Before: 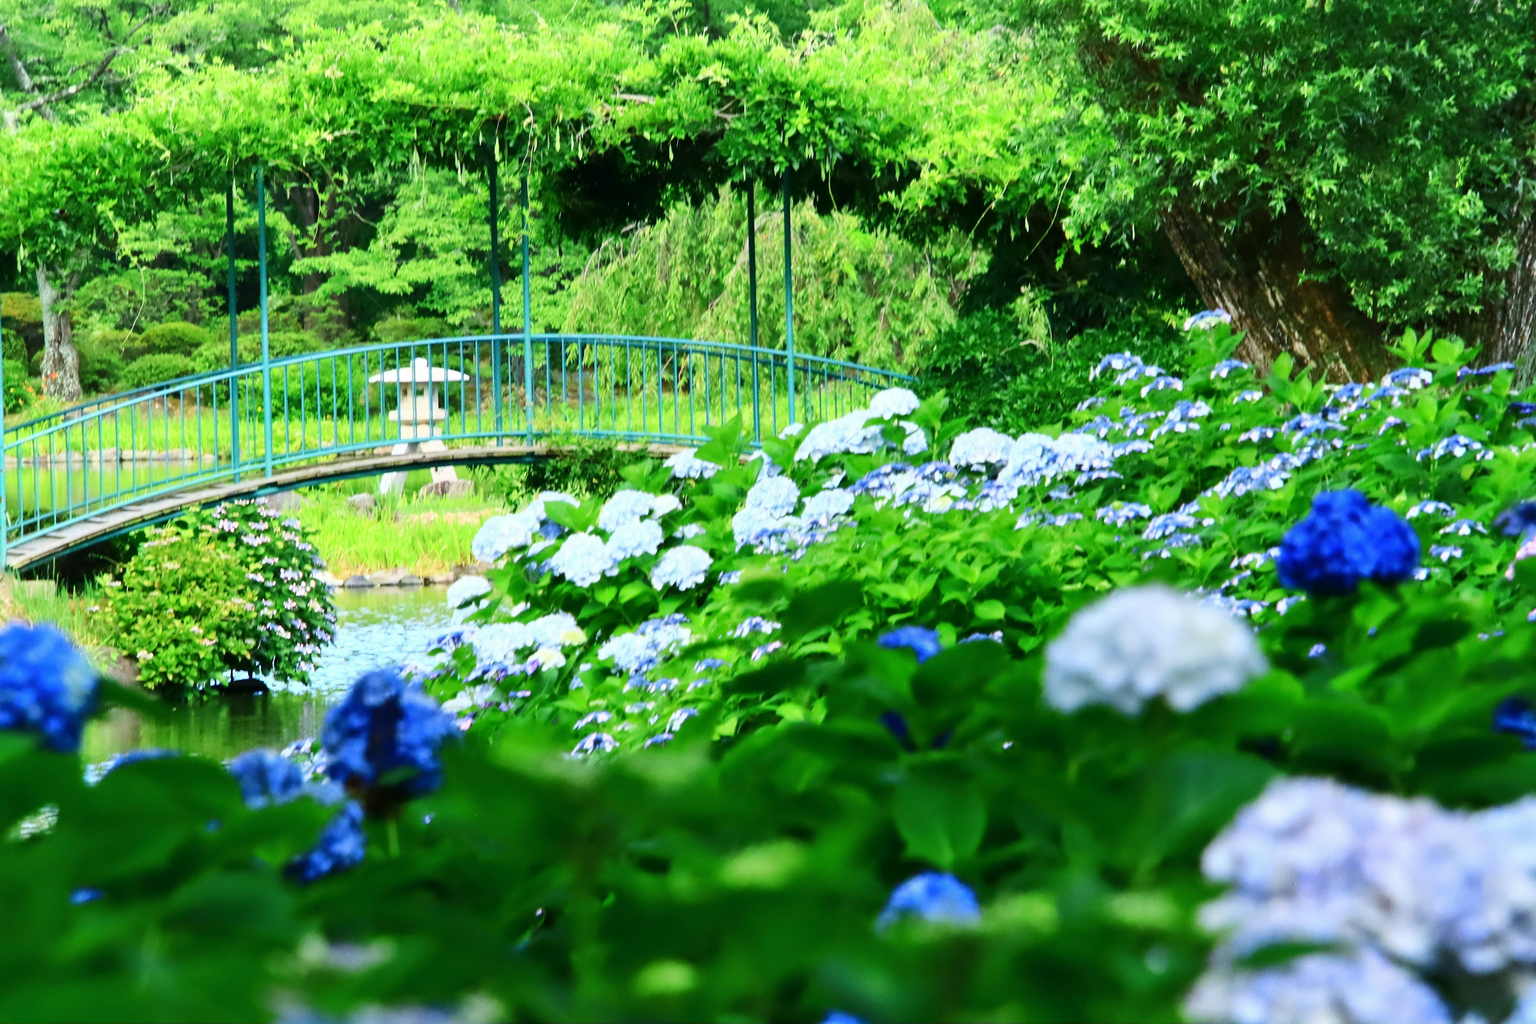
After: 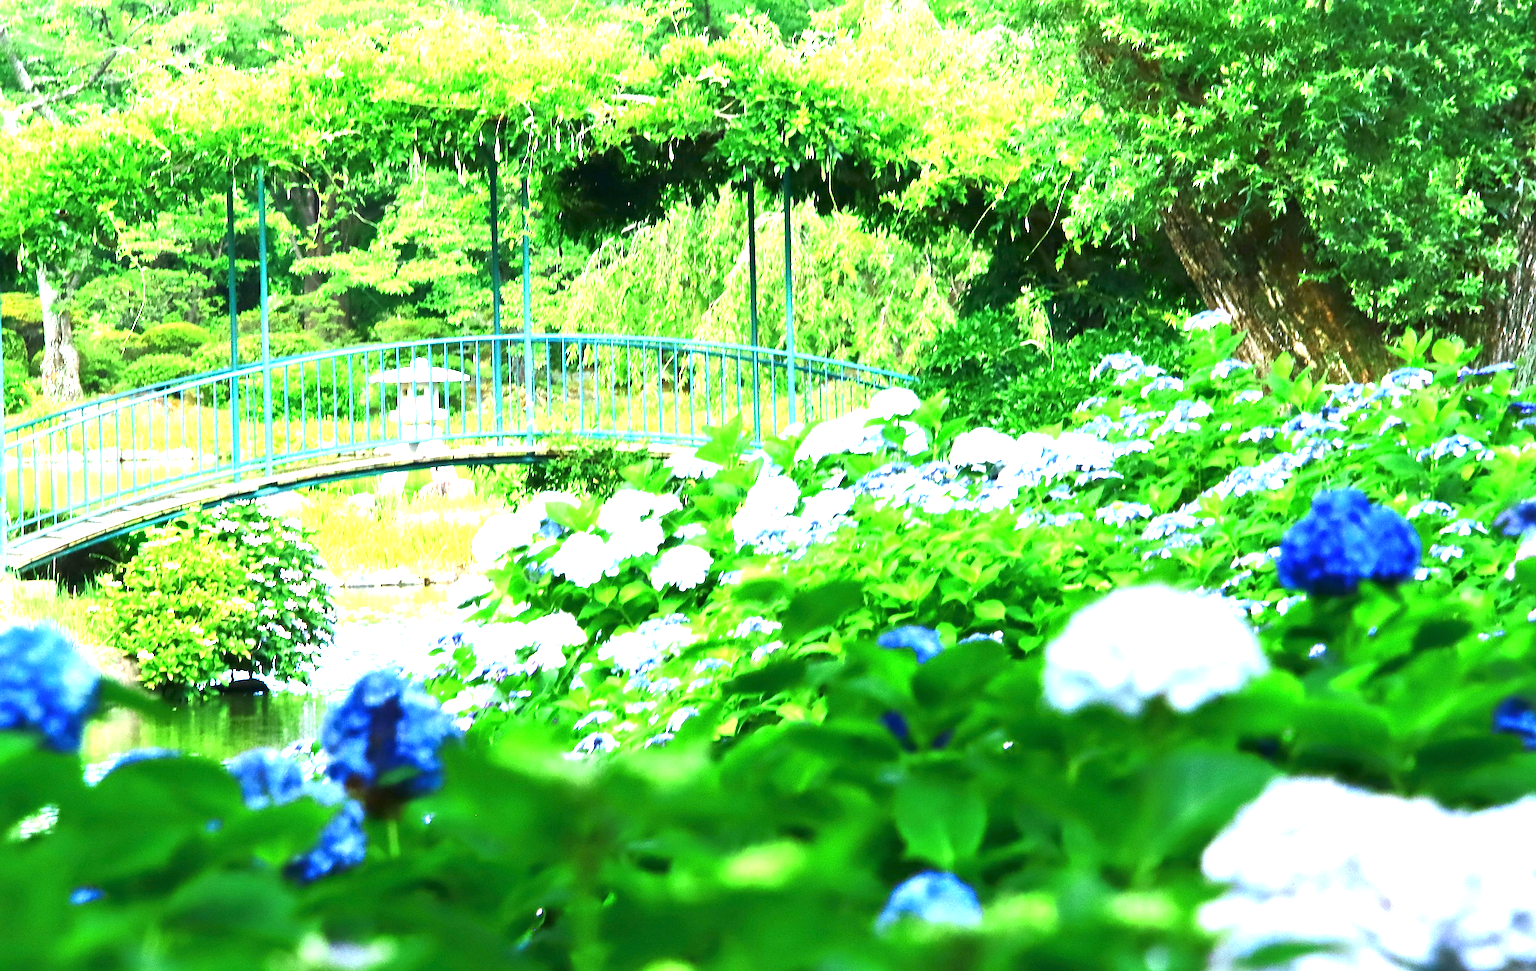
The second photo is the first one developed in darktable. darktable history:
sharpen: amount 0.497
exposure: black level correction 0, exposure 1.625 EV, compensate highlight preservation false
crop and rotate: top 0.009%, bottom 5.083%
